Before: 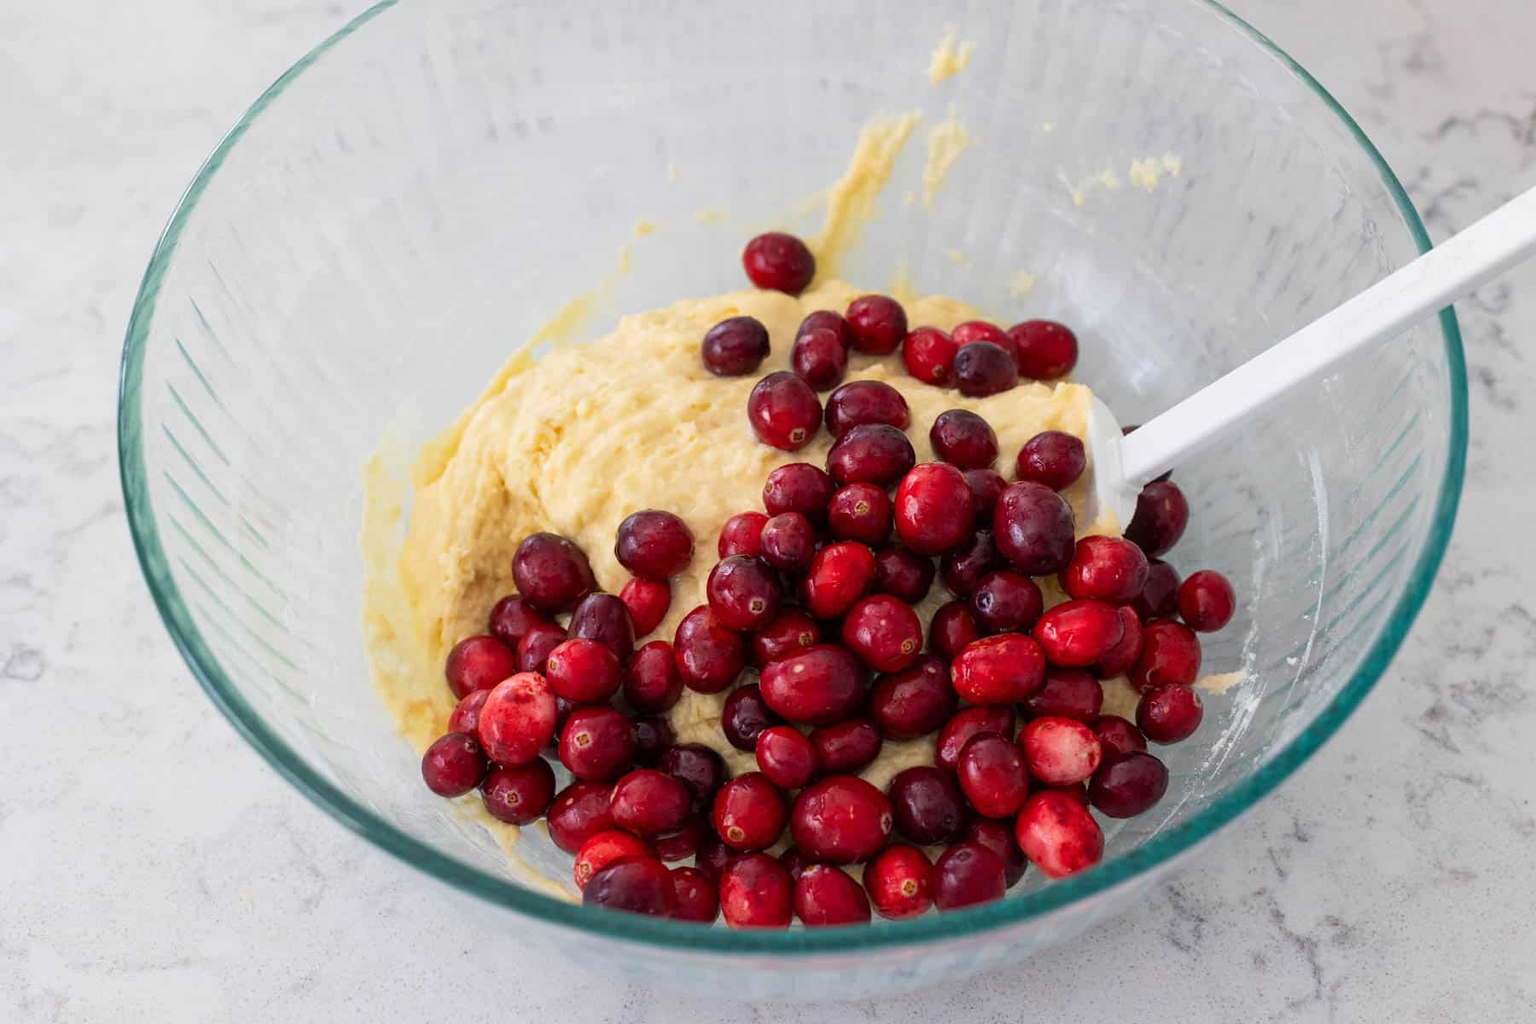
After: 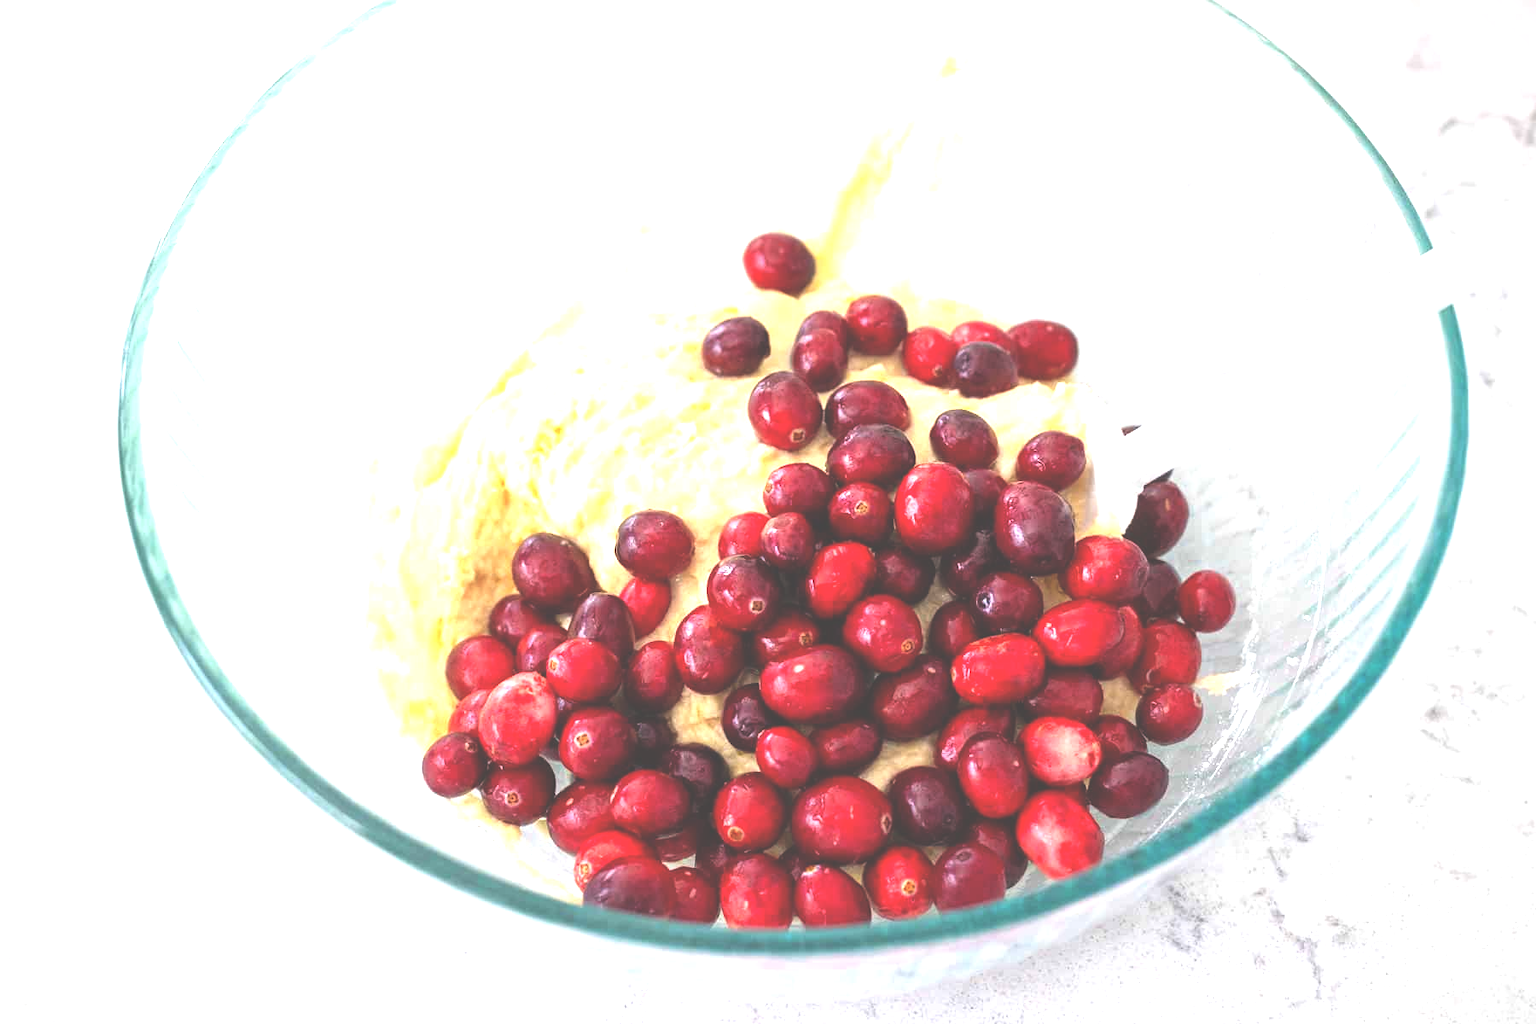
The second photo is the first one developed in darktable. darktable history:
base curve: exposure shift 0.01
vignetting: fall-off start 97.12%, width/height ratio 1.185
exposure: black level correction -0.023, exposure 1.395 EV, compensate exposure bias true, compensate highlight preservation false
